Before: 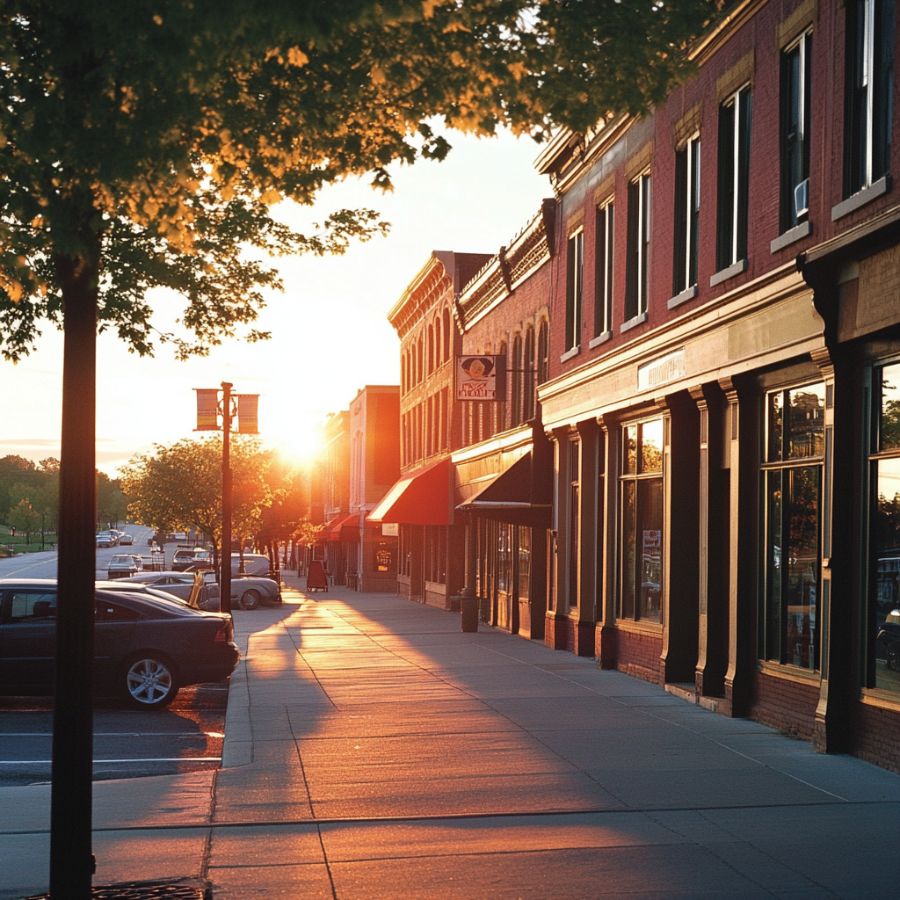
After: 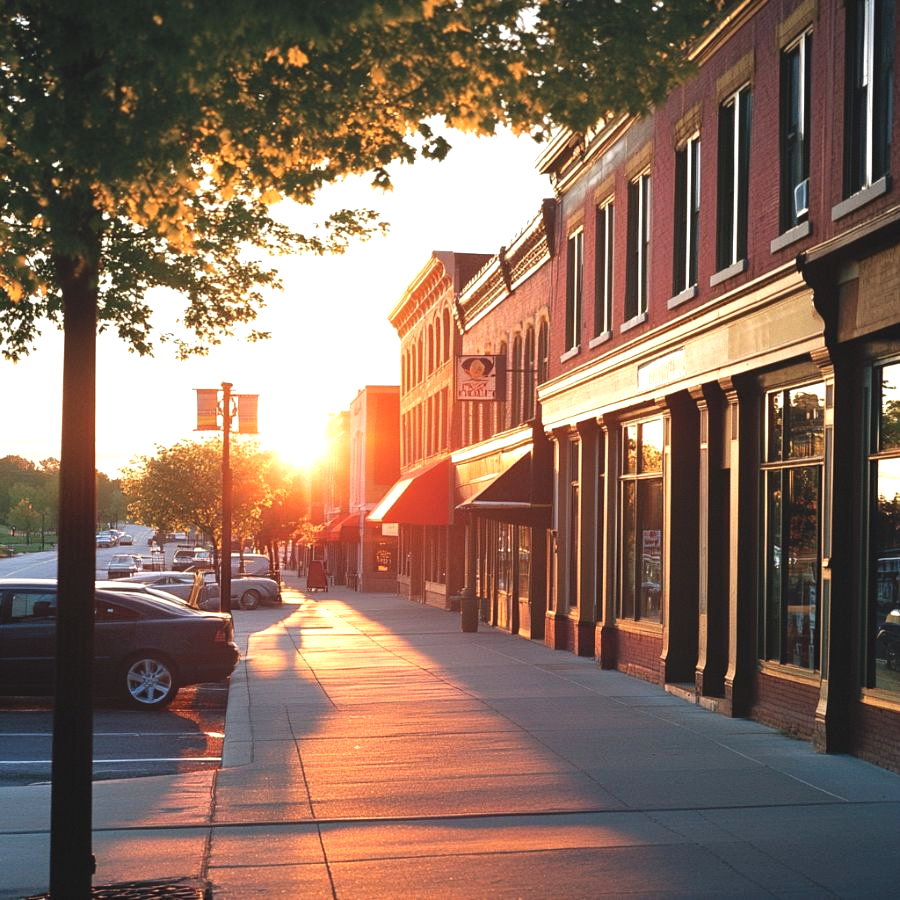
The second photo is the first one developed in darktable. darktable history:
exposure: black level correction -0.002, exposure 0.531 EV, compensate highlight preservation false
